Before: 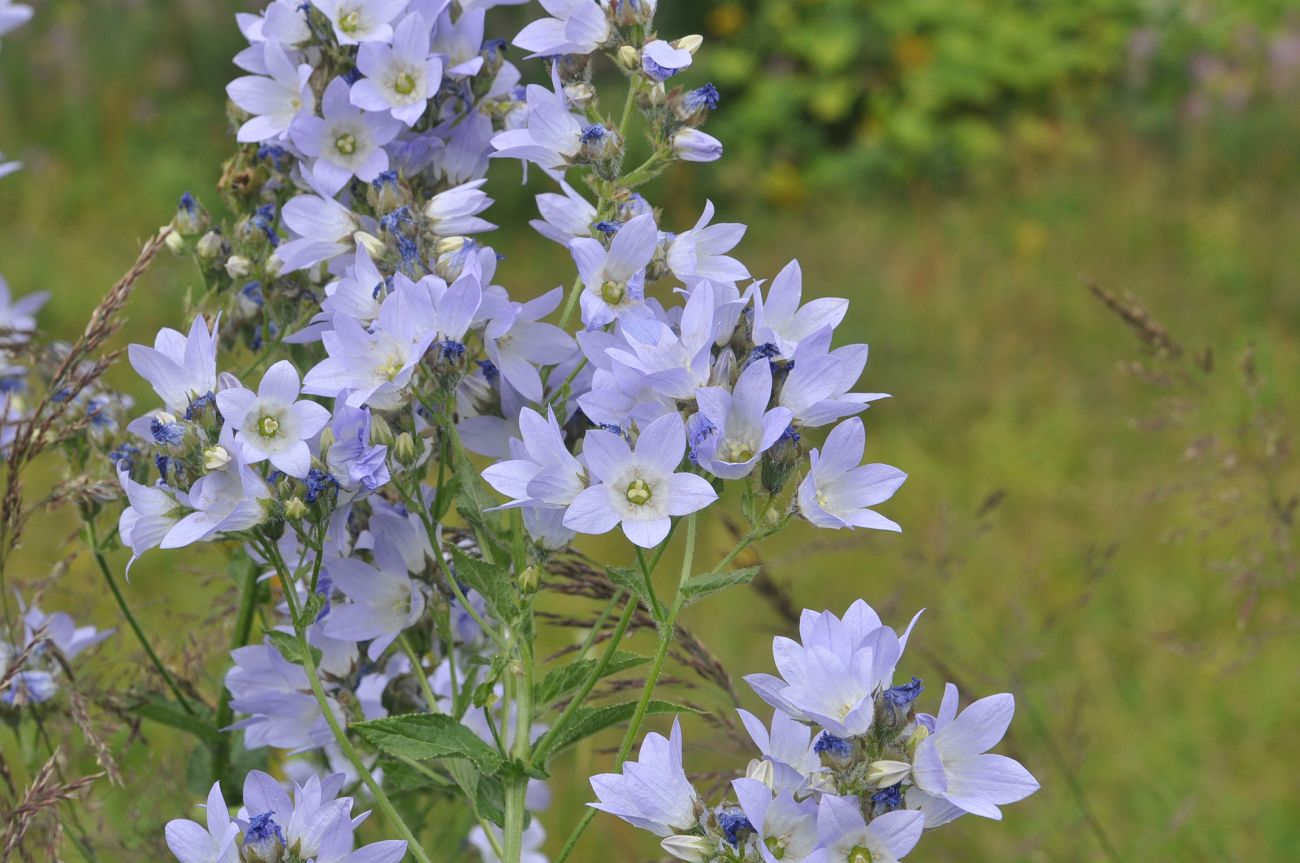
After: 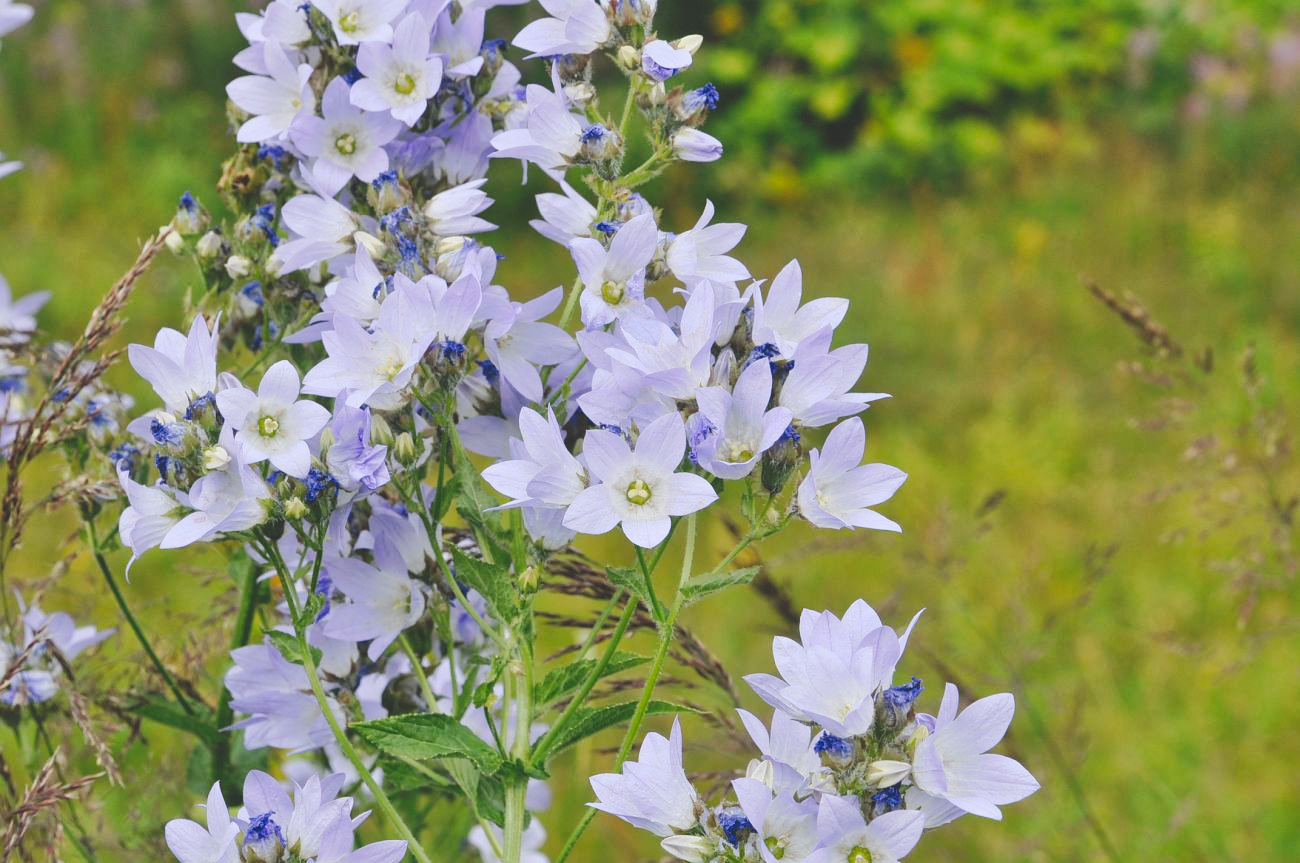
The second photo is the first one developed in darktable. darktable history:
tone curve: curves: ch0 [(0, 0) (0.003, 0.178) (0.011, 0.177) (0.025, 0.177) (0.044, 0.178) (0.069, 0.178) (0.1, 0.18) (0.136, 0.183) (0.177, 0.199) (0.224, 0.227) (0.277, 0.278) (0.335, 0.357) (0.399, 0.449) (0.468, 0.546) (0.543, 0.65) (0.623, 0.724) (0.709, 0.804) (0.801, 0.868) (0.898, 0.921) (1, 1)], preserve colors none
shadows and highlights: shadows 25.9, highlights -26.01, shadows color adjustment 99.15%, highlights color adjustment 0.537%
